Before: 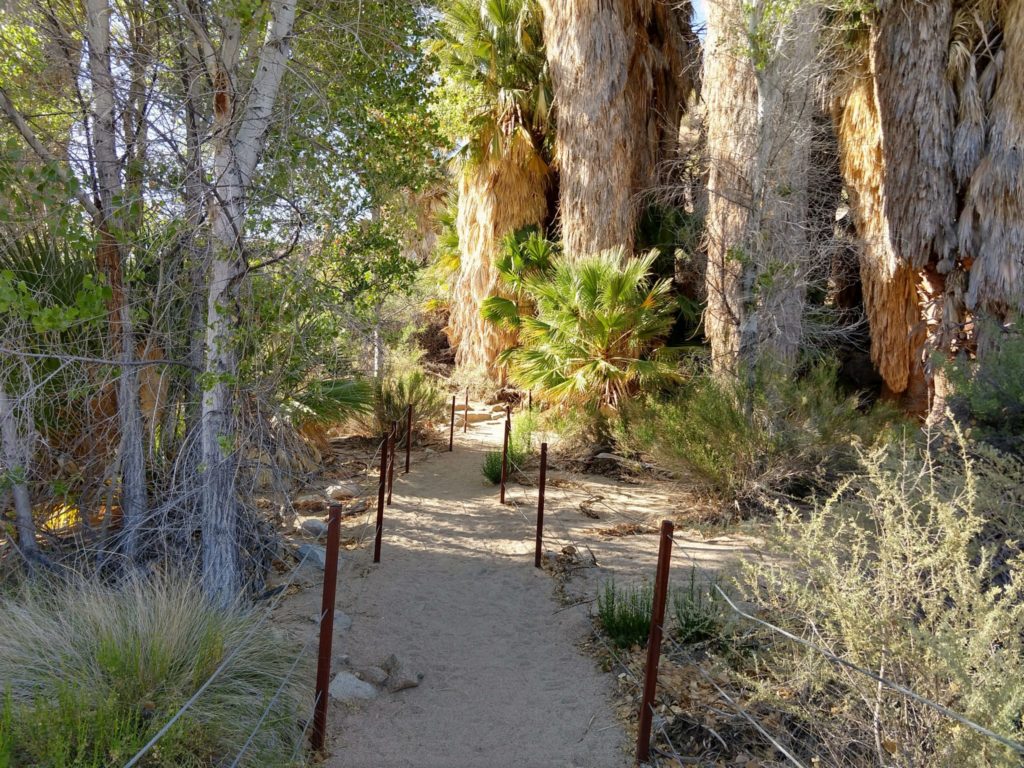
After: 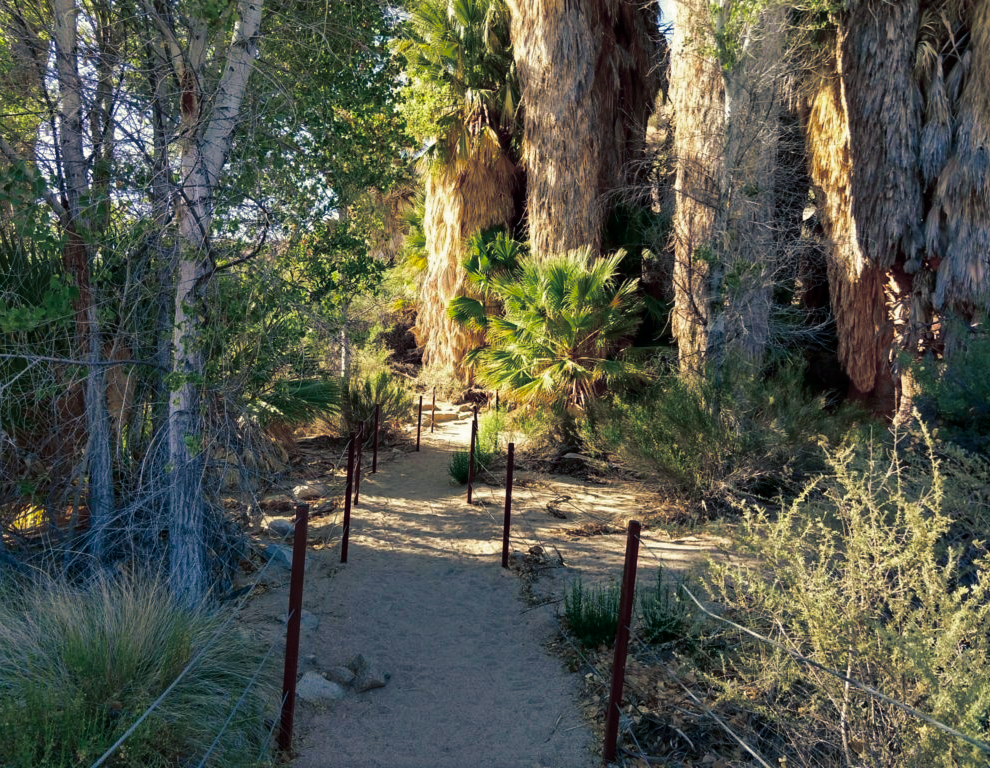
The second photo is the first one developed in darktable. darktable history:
contrast brightness saturation: contrast 0.07, brightness -0.14, saturation 0.11
crop and rotate: left 3.238%
velvia: strength 30%
split-toning: shadows › hue 216°, shadows › saturation 1, highlights › hue 57.6°, balance -33.4
